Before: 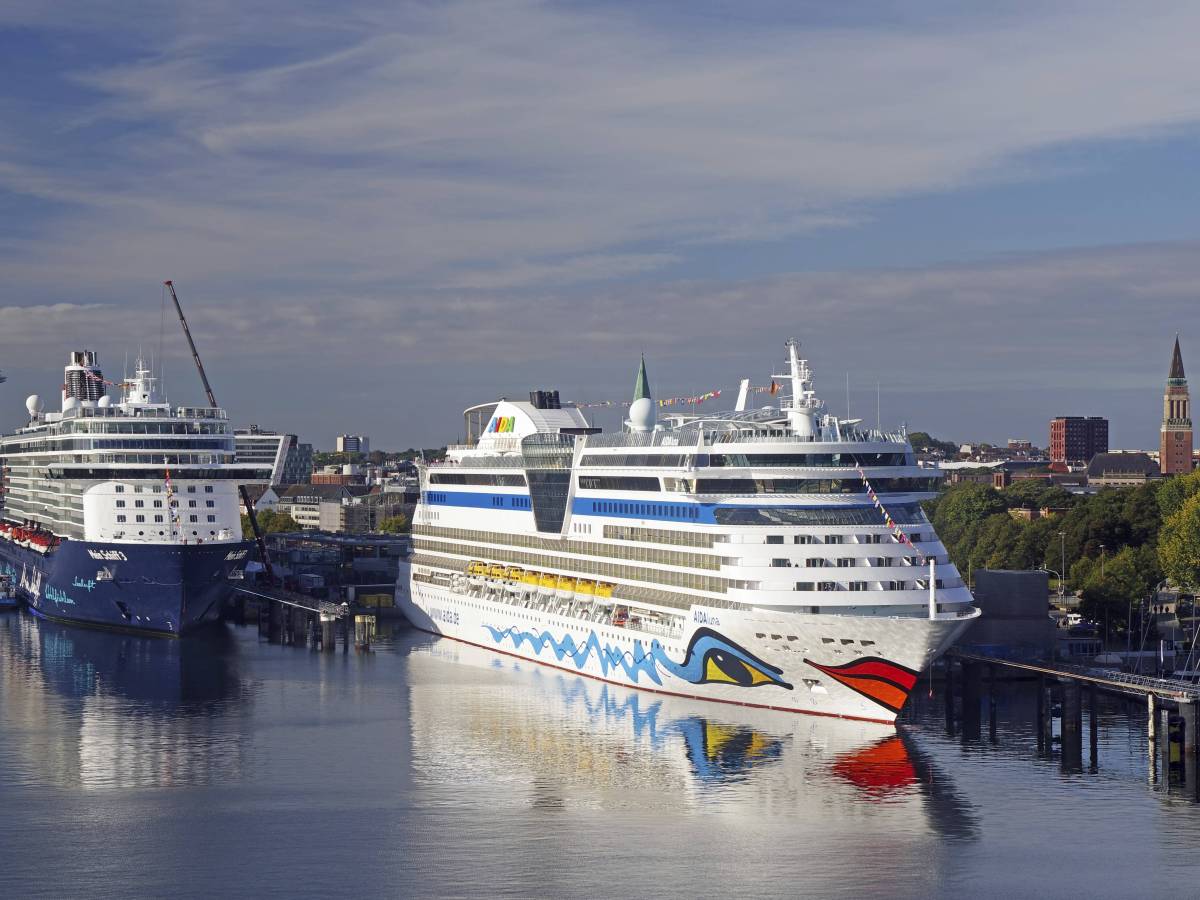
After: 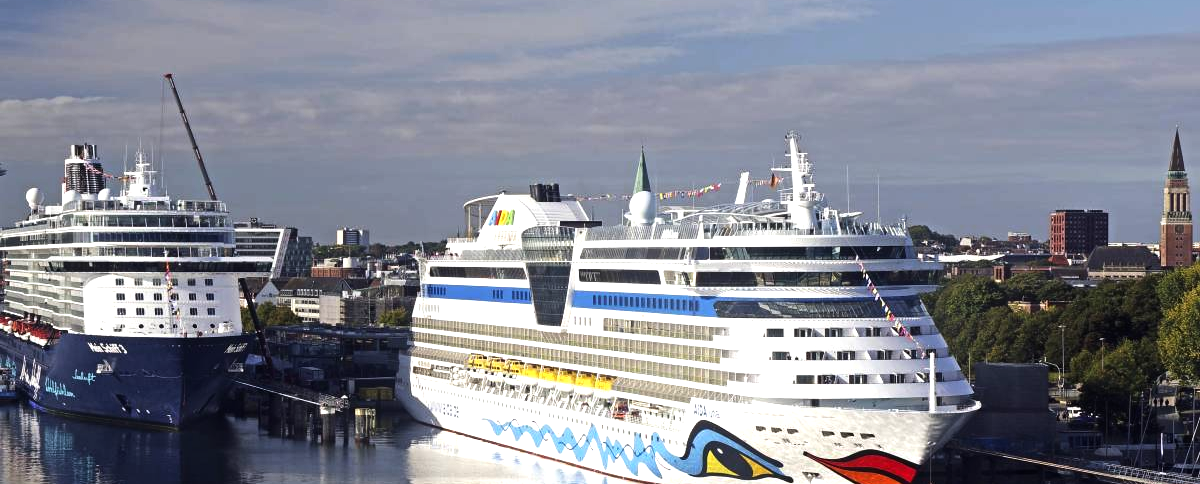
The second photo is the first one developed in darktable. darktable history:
tone equalizer: -8 EV -0.778 EV, -7 EV -0.672 EV, -6 EV -0.593 EV, -5 EV -0.366 EV, -3 EV 0.39 EV, -2 EV 0.6 EV, -1 EV 0.688 EV, +0 EV 0.752 EV, edges refinement/feathering 500, mask exposure compensation -1.57 EV, preserve details no
crop and rotate: top 23.049%, bottom 23.077%
shadows and highlights: shadows 3.93, highlights -18.33, soften with gaussian
